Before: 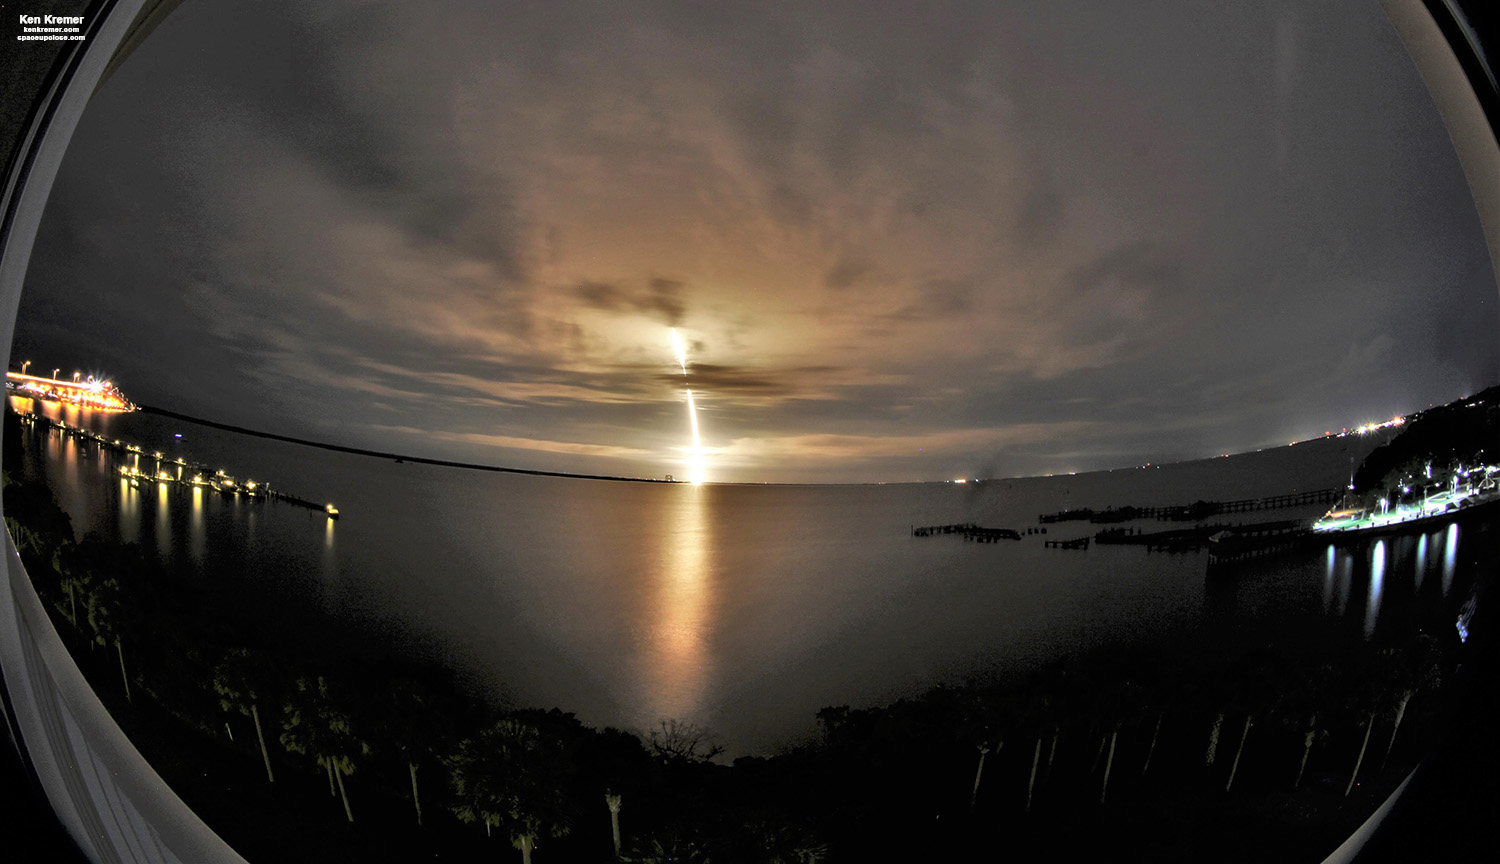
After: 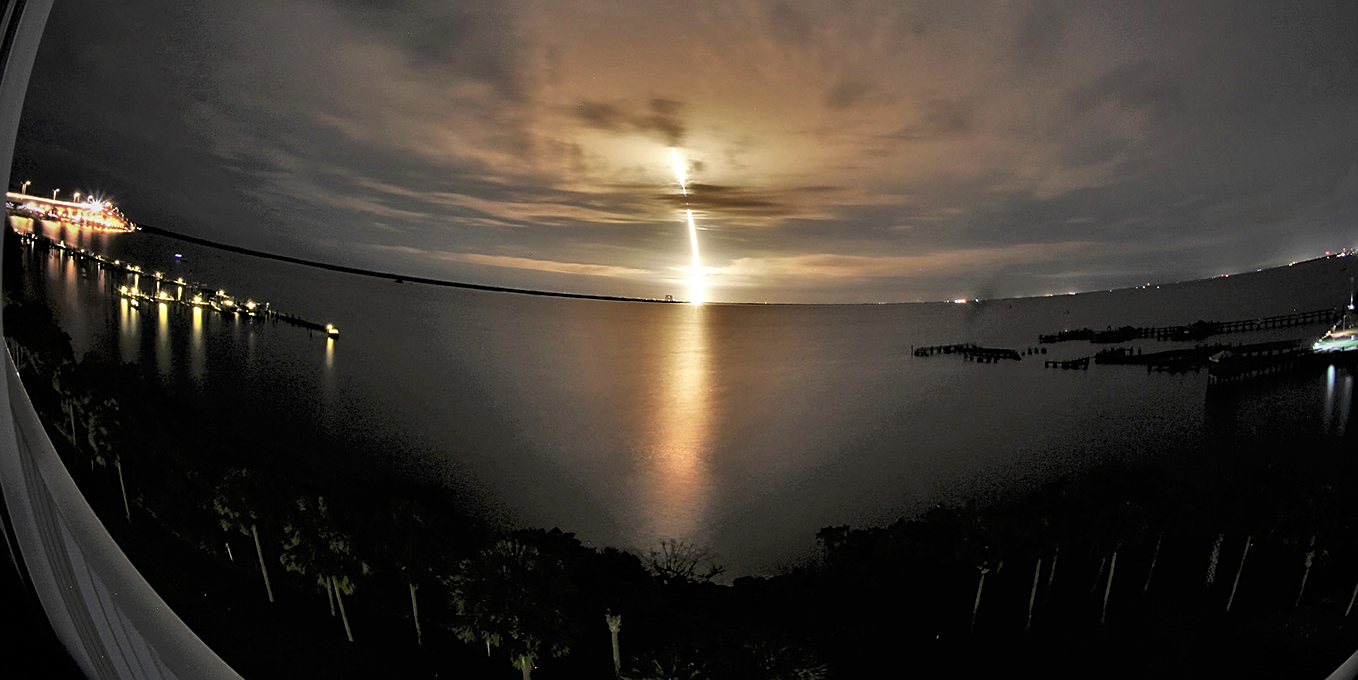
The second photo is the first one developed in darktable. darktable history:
sharpen: on, module defaults
vignetting: fall-off start 71.74%
crop: top 20.916%, right 9.437%, bottom 0.316%
